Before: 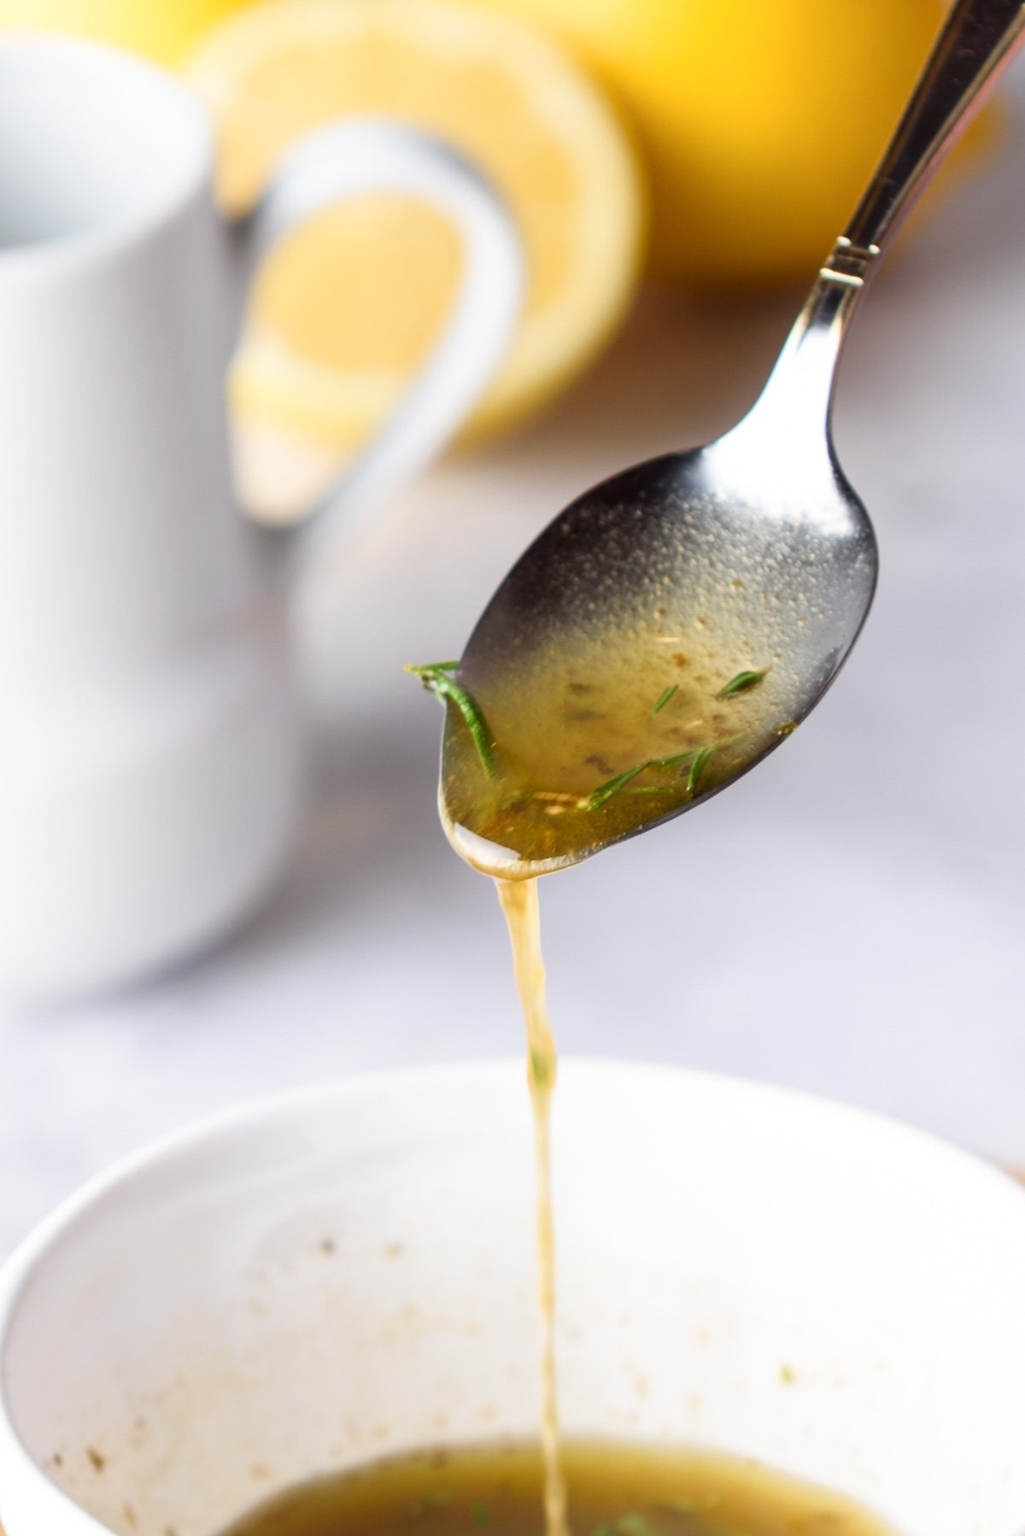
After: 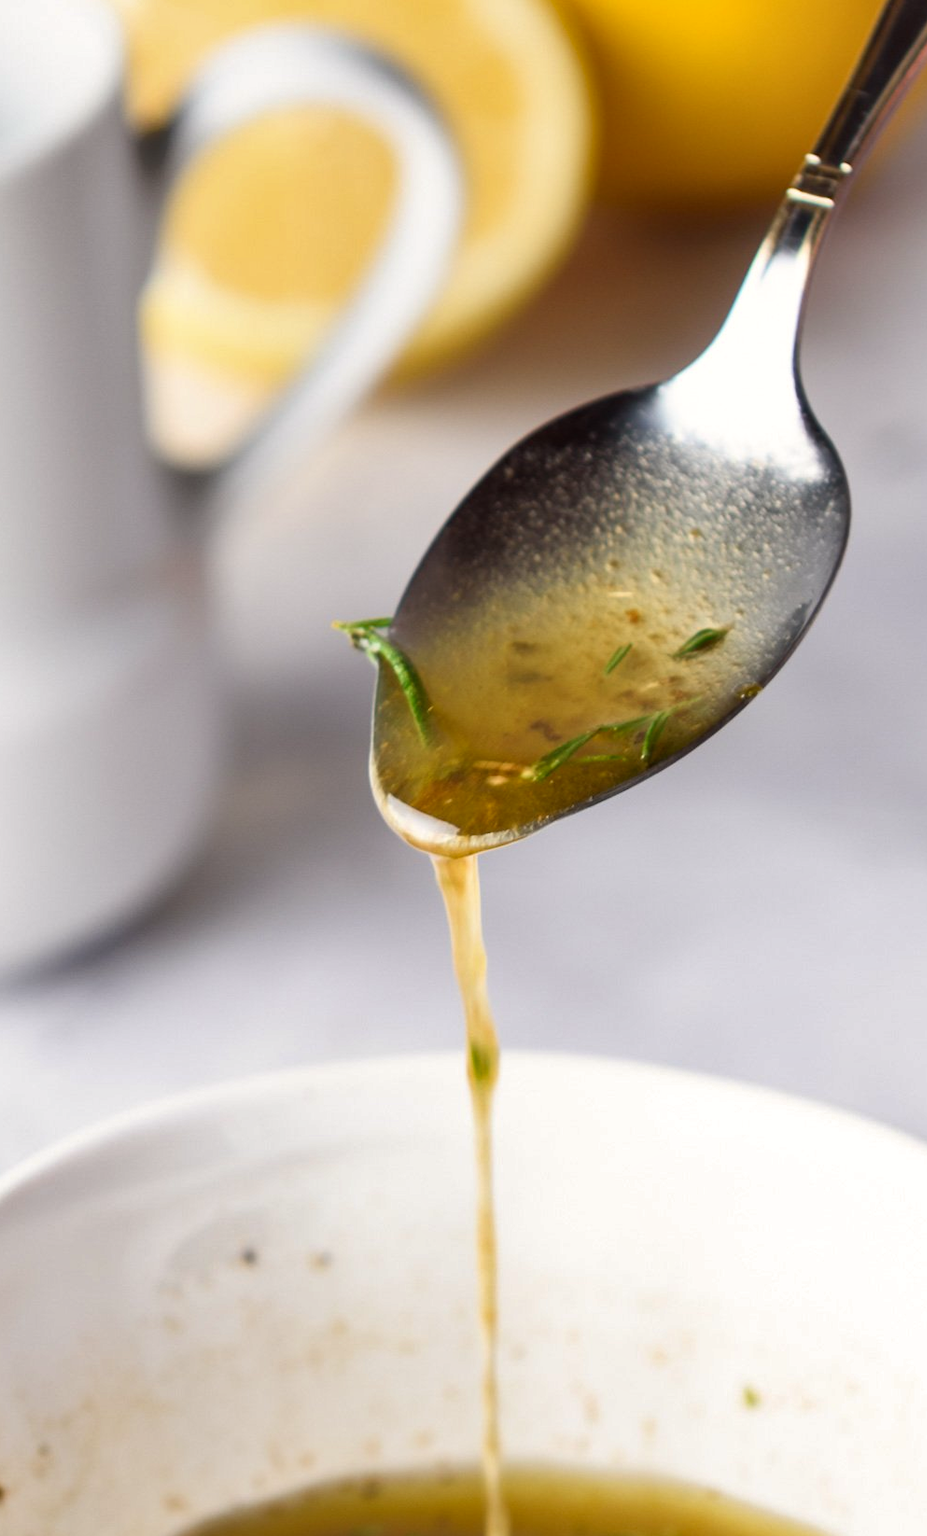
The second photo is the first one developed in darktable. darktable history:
white balance: red 1.009, blue 0.985
shadows and highlights: low approximation 0.01, soften with gaussian
crop: left 9.807%, top 6.259%, right 7.334%, bottom 2.177%
